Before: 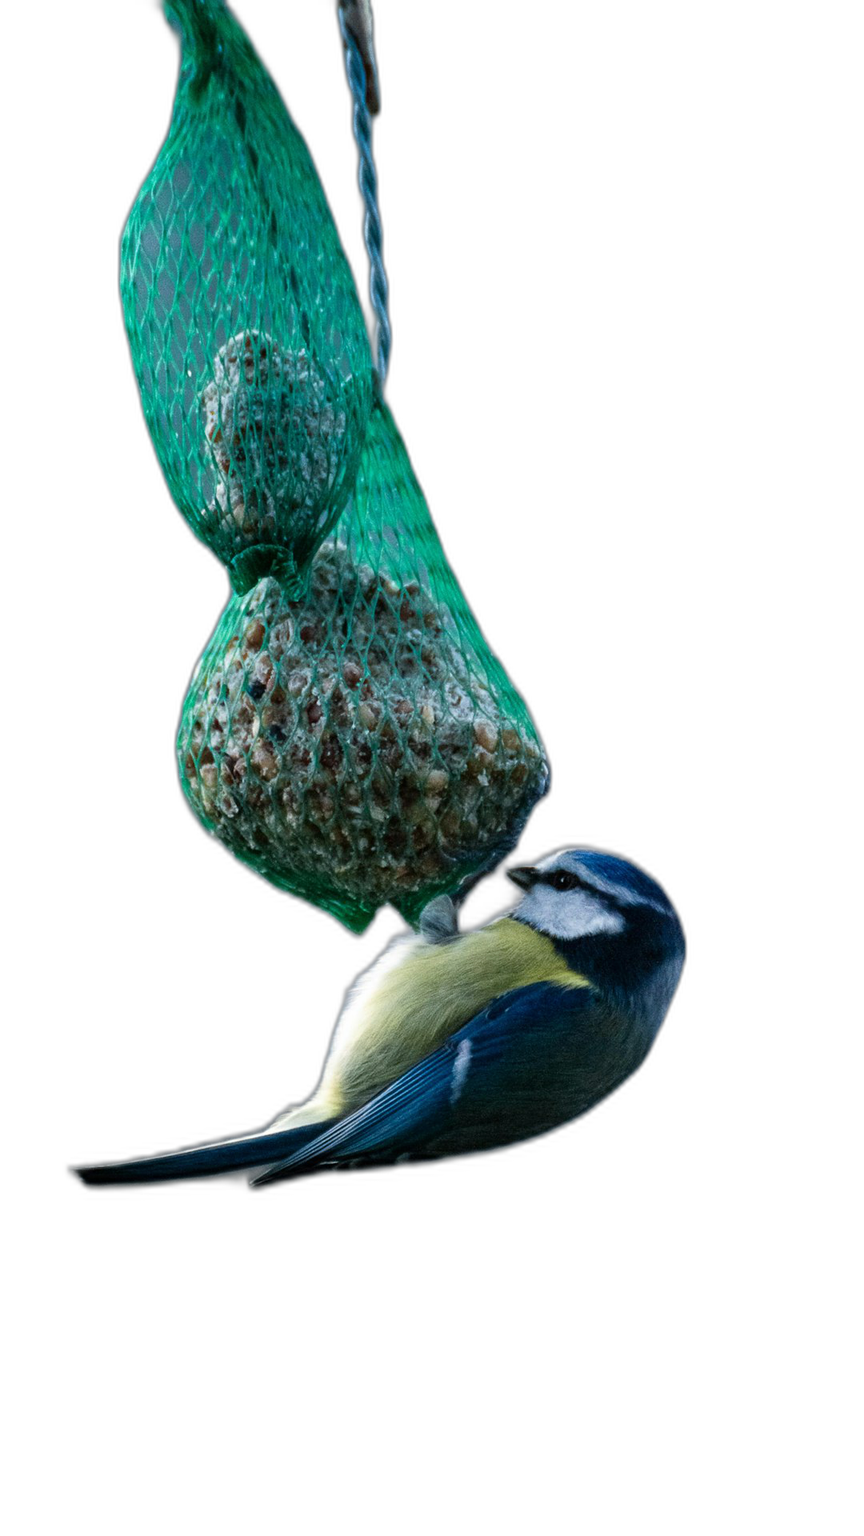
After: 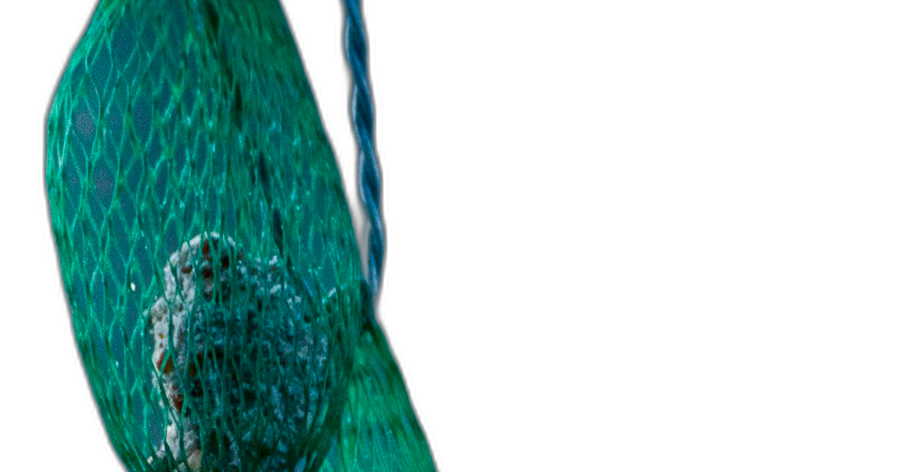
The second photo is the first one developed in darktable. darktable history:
contrast brightness saturation: contrast 0.128, brightness -0.241, saturation 0.135
crop and rotate: left 9.632%, top 9.384%, right 6.12%, bottom 66.027%
shadows and highlights: highlights color adjustment 32.28%
